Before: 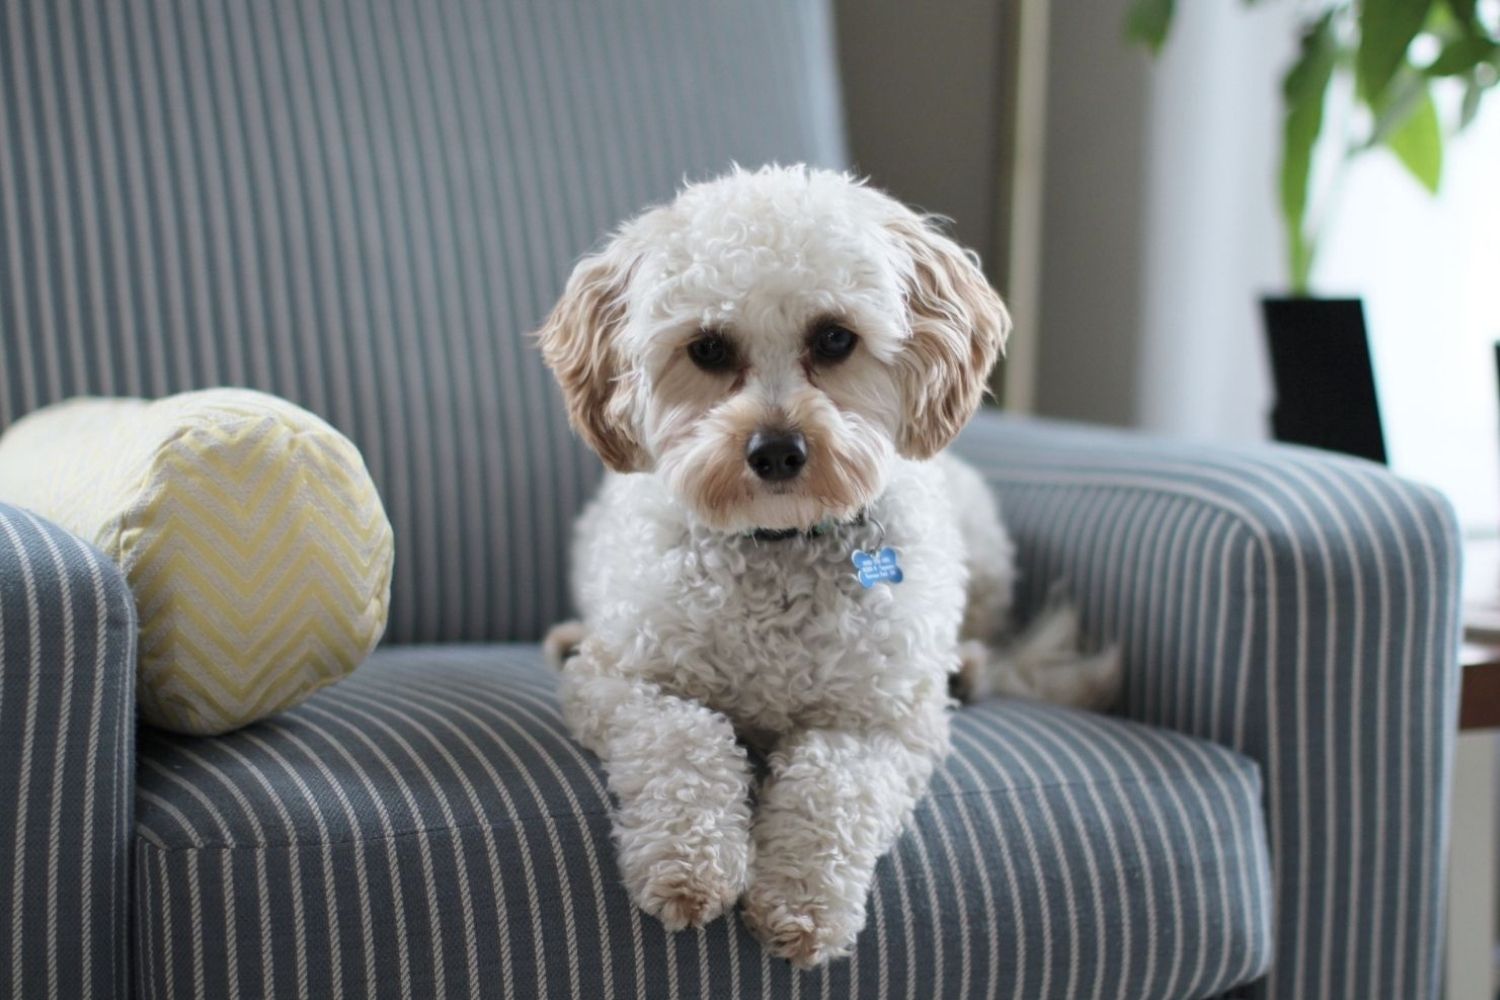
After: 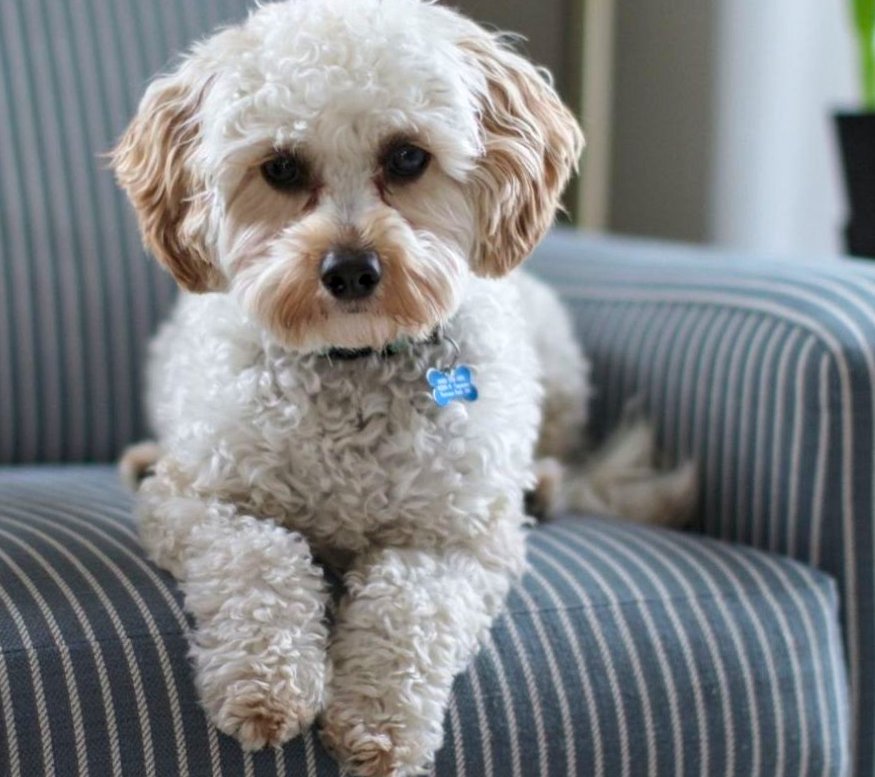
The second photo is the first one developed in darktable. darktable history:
crop and rotate: left 28.256%, top 17.734%, right 12.656%, bottom 3.573%
rotate and perspective: rotation -0.45°, automatic cropping original format, crop left 0.008, crop right 0.992, crop top 0.012, crop bottom 0.988
color correction: saturation 1.34
local contrast: on, module defaults
